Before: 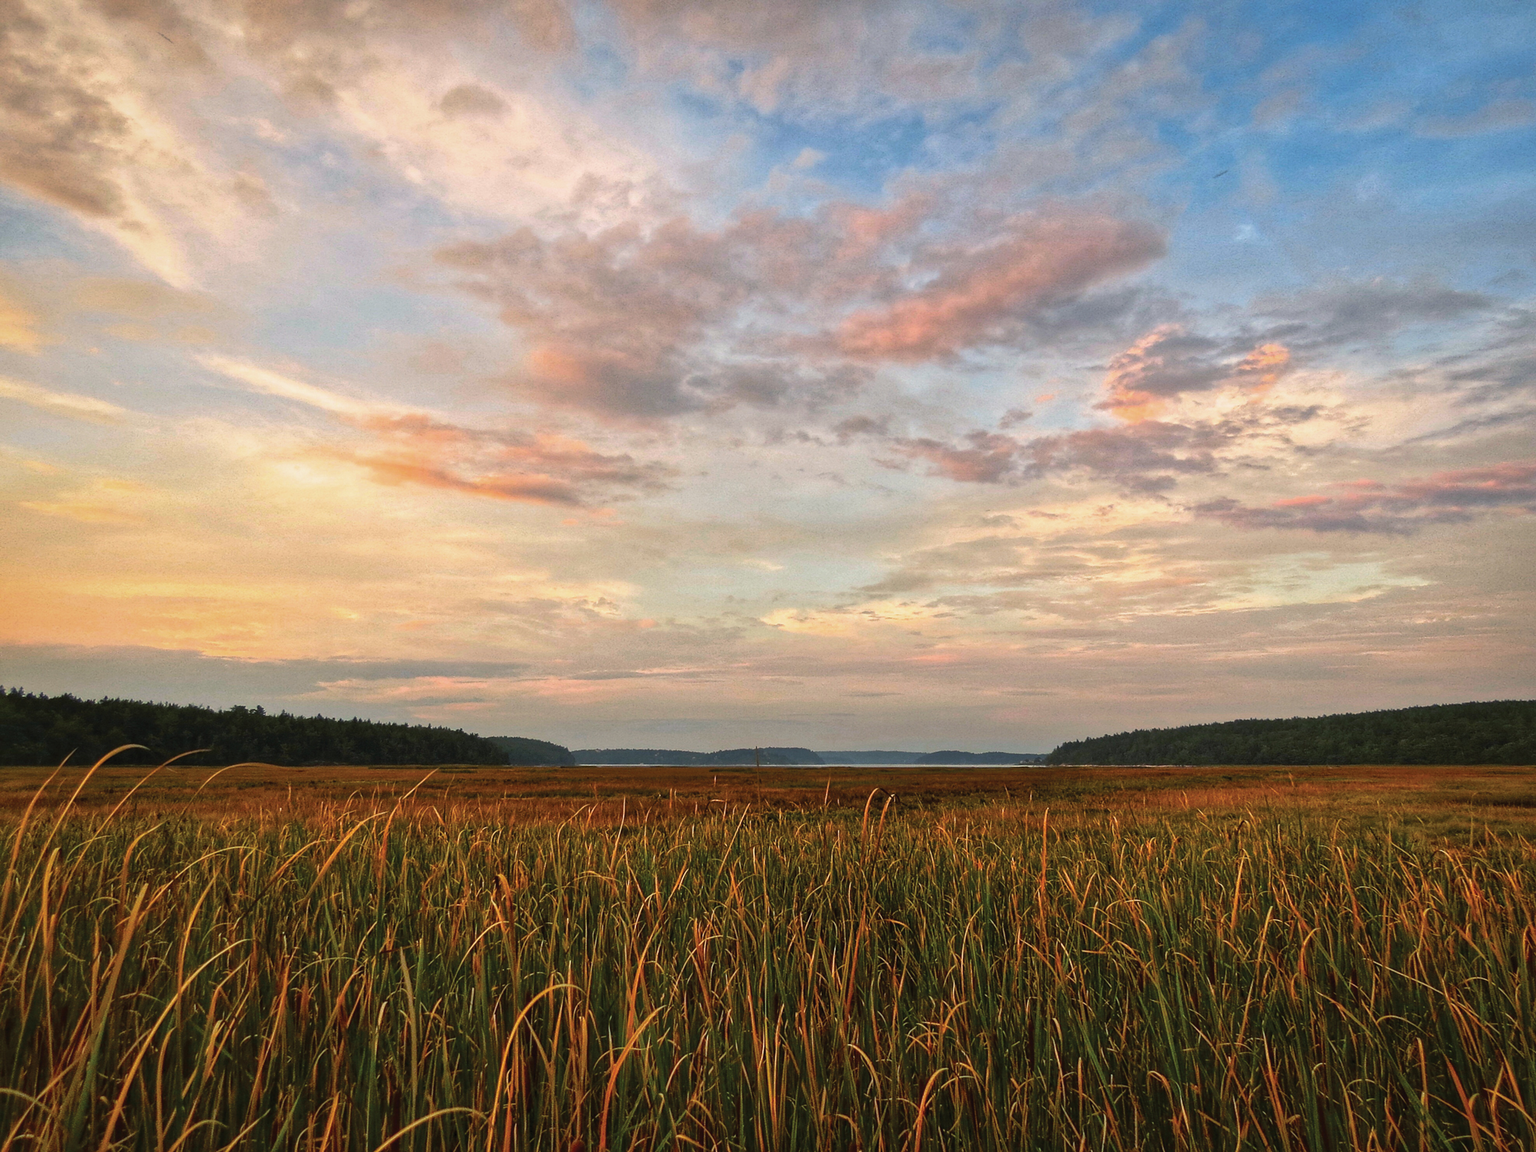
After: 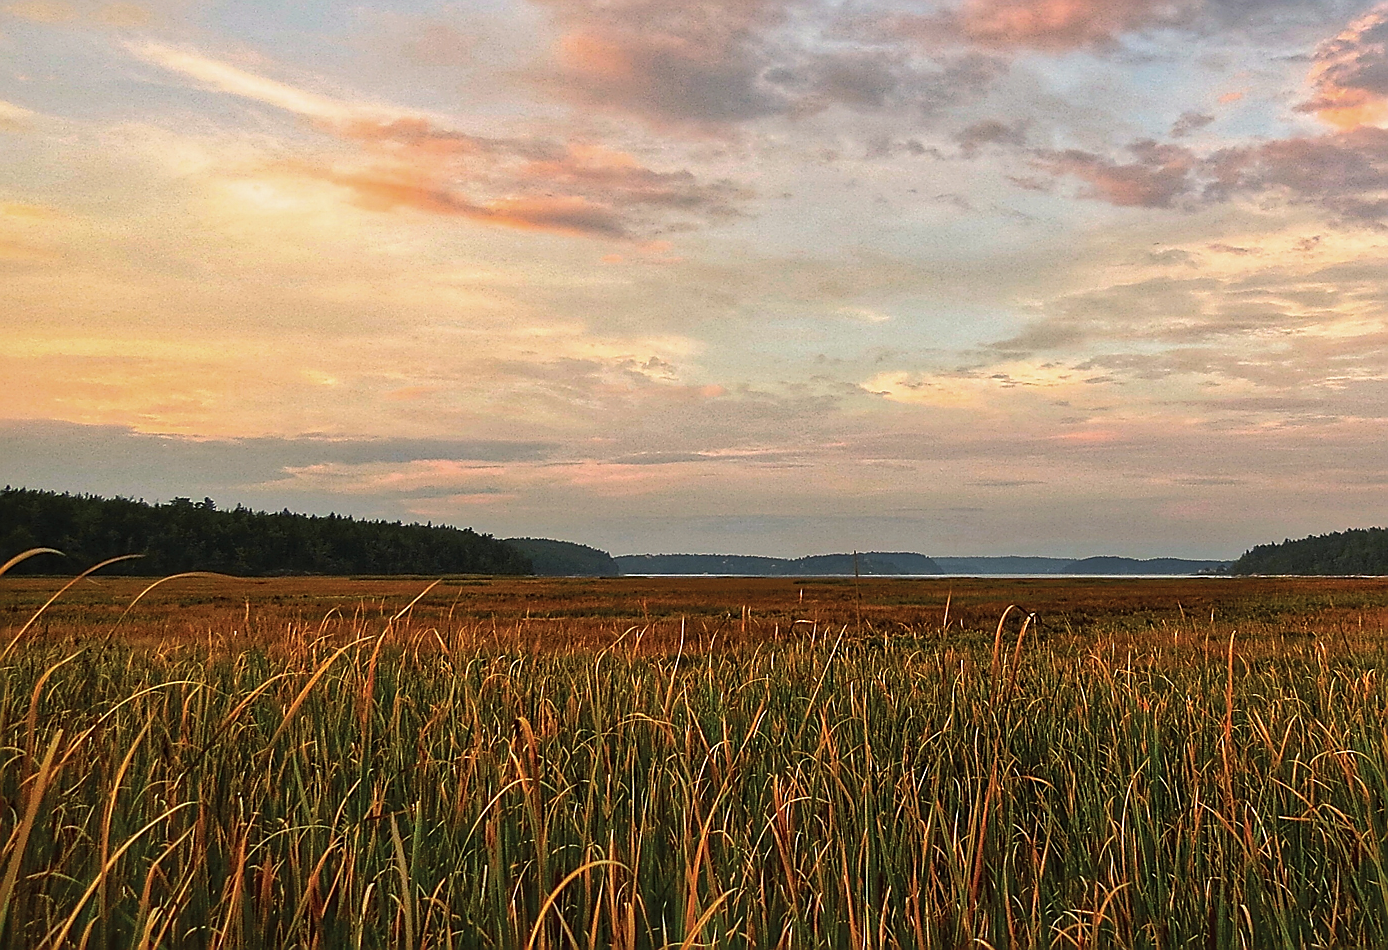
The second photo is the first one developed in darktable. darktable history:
crop: left 6.532%, top 28.067%, right 24.05%, bottom 8.557%
sharpen: radius 1.388, amount 1.259, threshold 0.789
